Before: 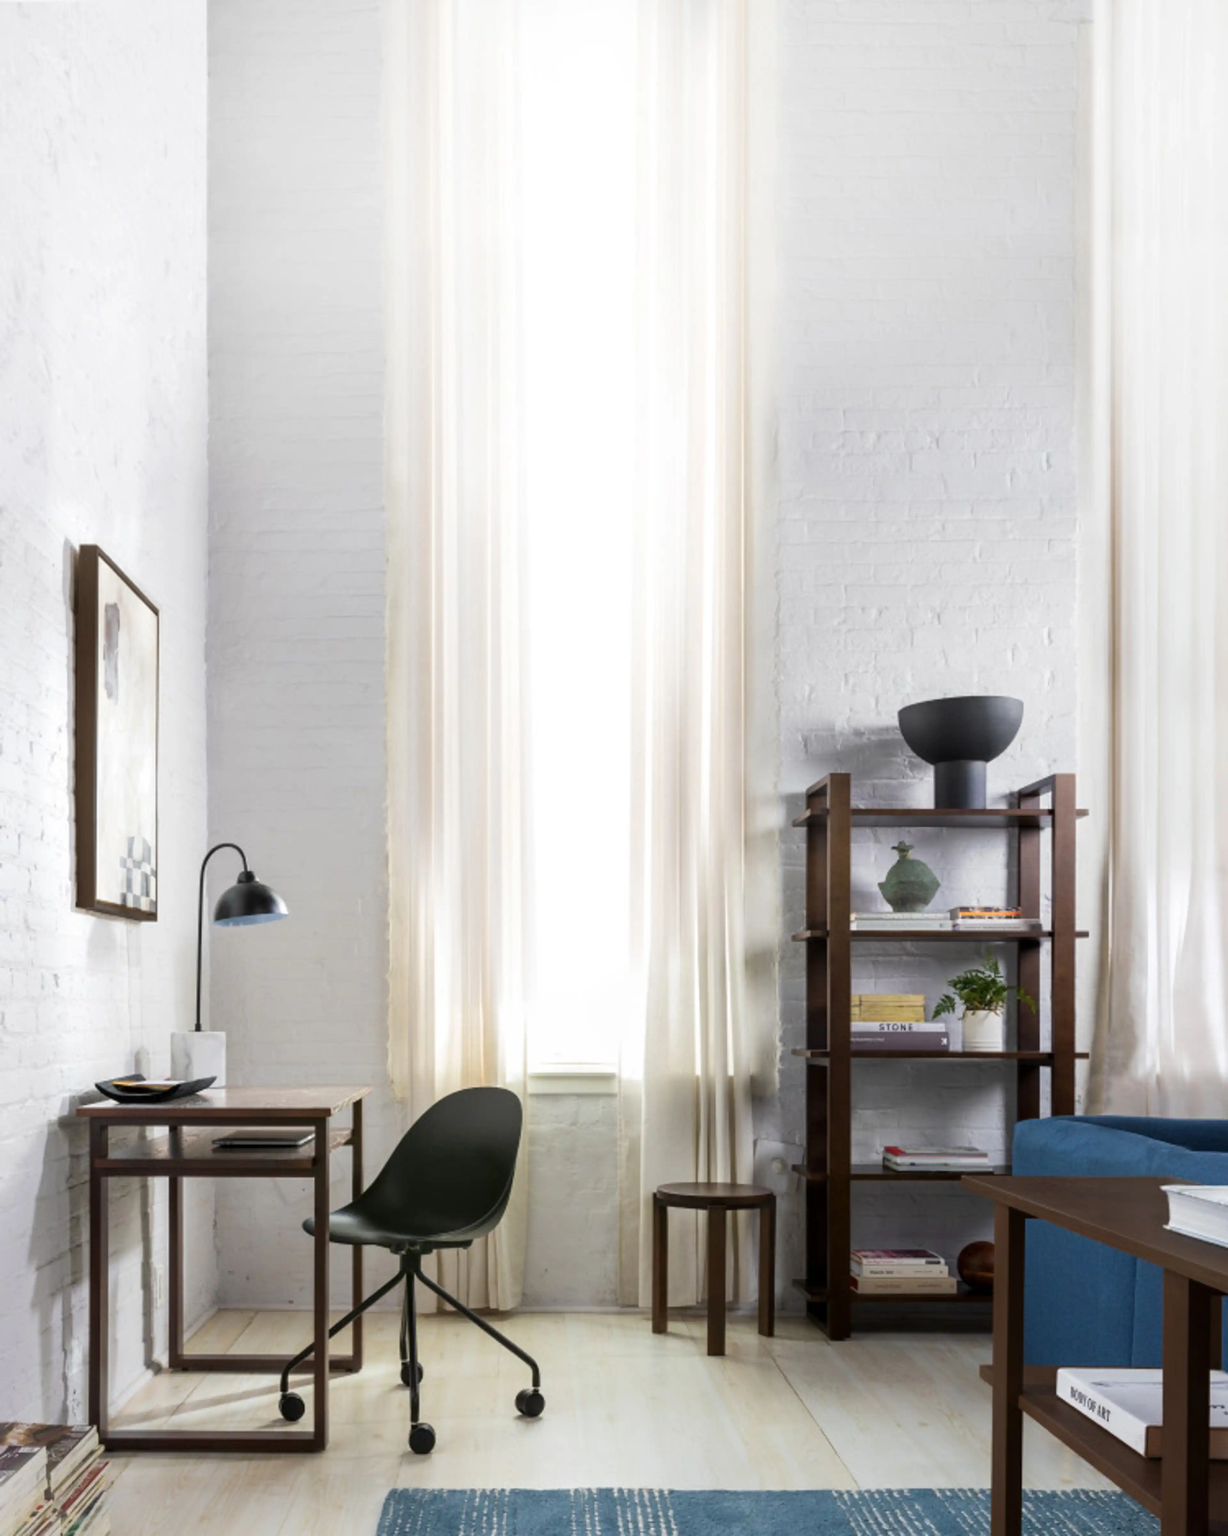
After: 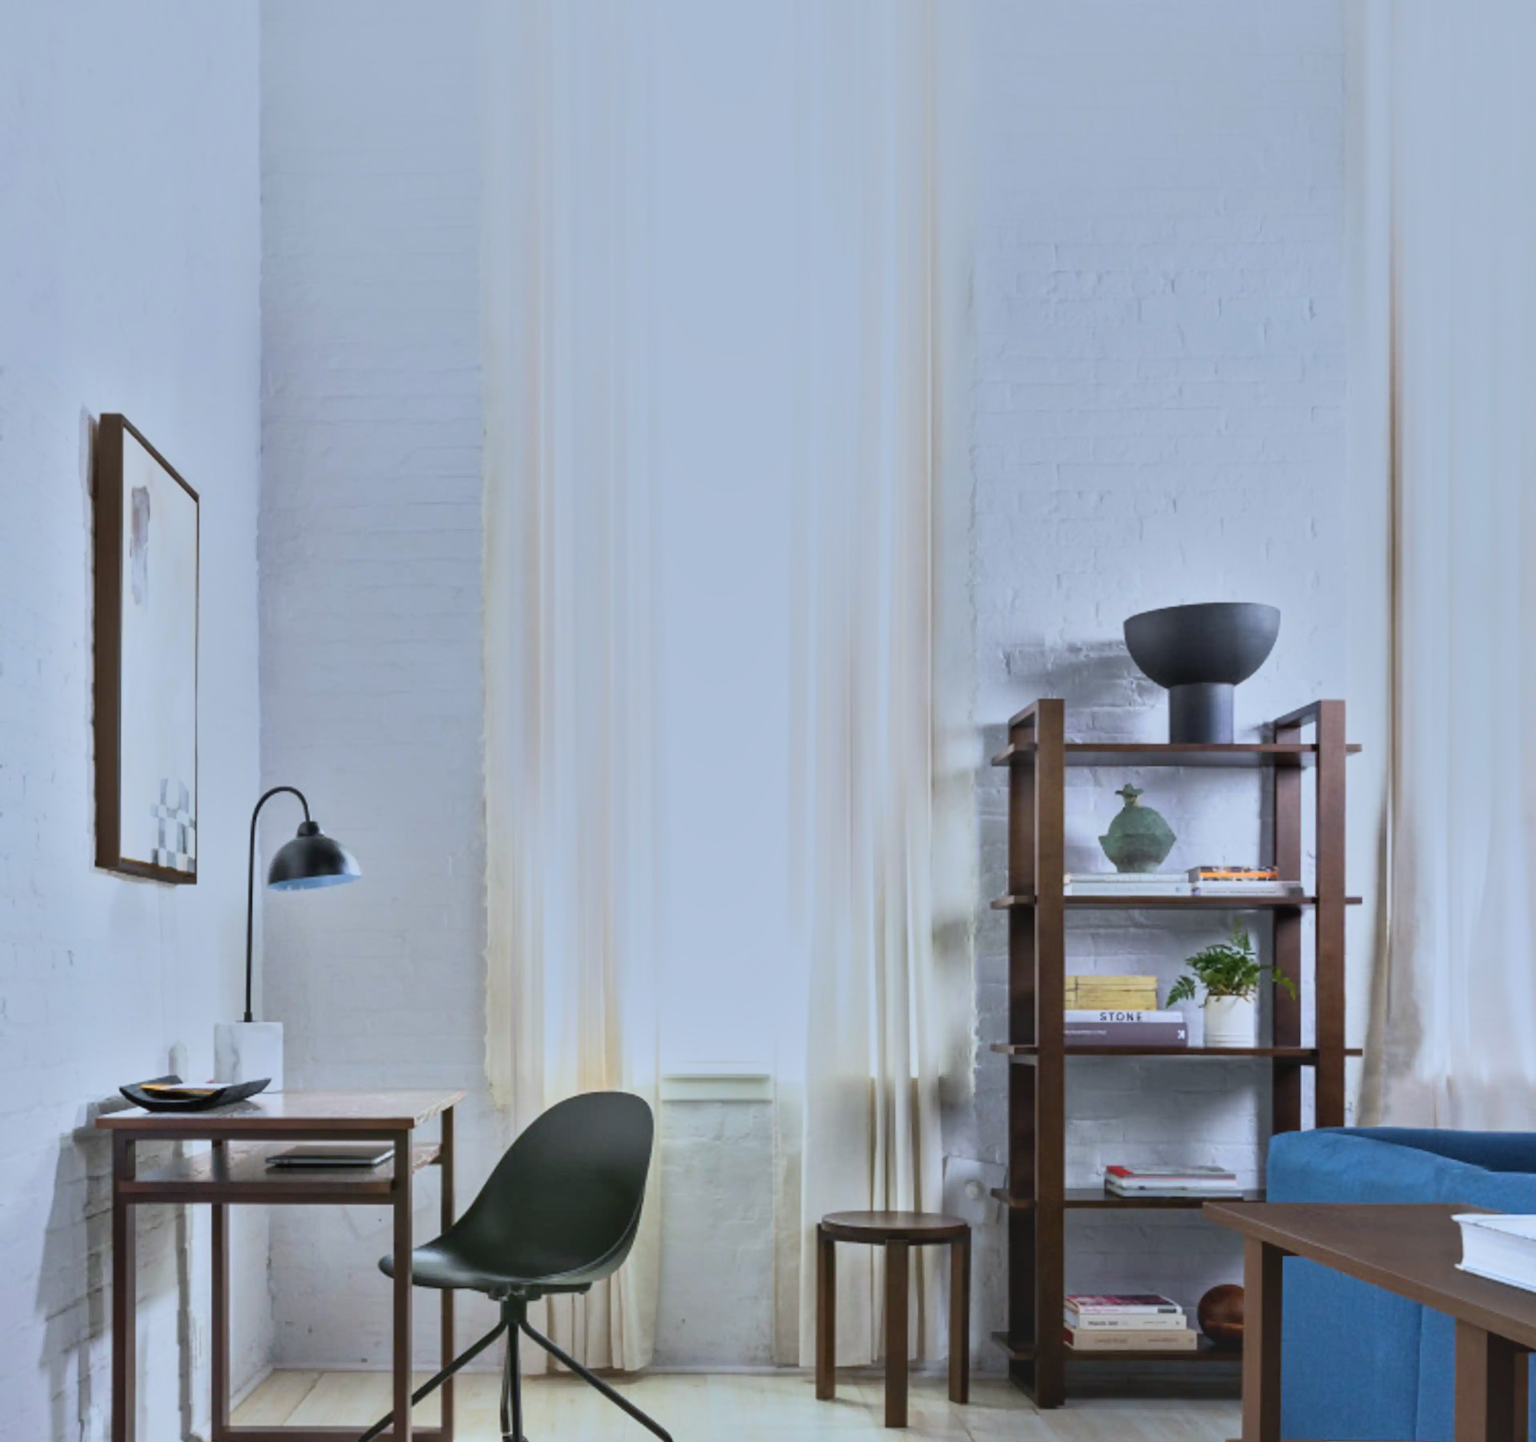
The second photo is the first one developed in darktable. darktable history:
local contrast: highlights 161%, shadows 146%, detail 138%, midtone range 0.258
color calibration: x 0.37, y 0.382, temperature 4314.63 K
shadows and highlights: low approximation 0.01, soften with gaussian
contrast brightness saturation: contrast -0.292
crop: top 13.99%, bottom 10.893%
base curve: curves: ch0 [(0, 0) (0.088, 0.125) (0.176, 0.251) (0.354, 0.501) (0.613, 0.749) (1, 0.877)]
